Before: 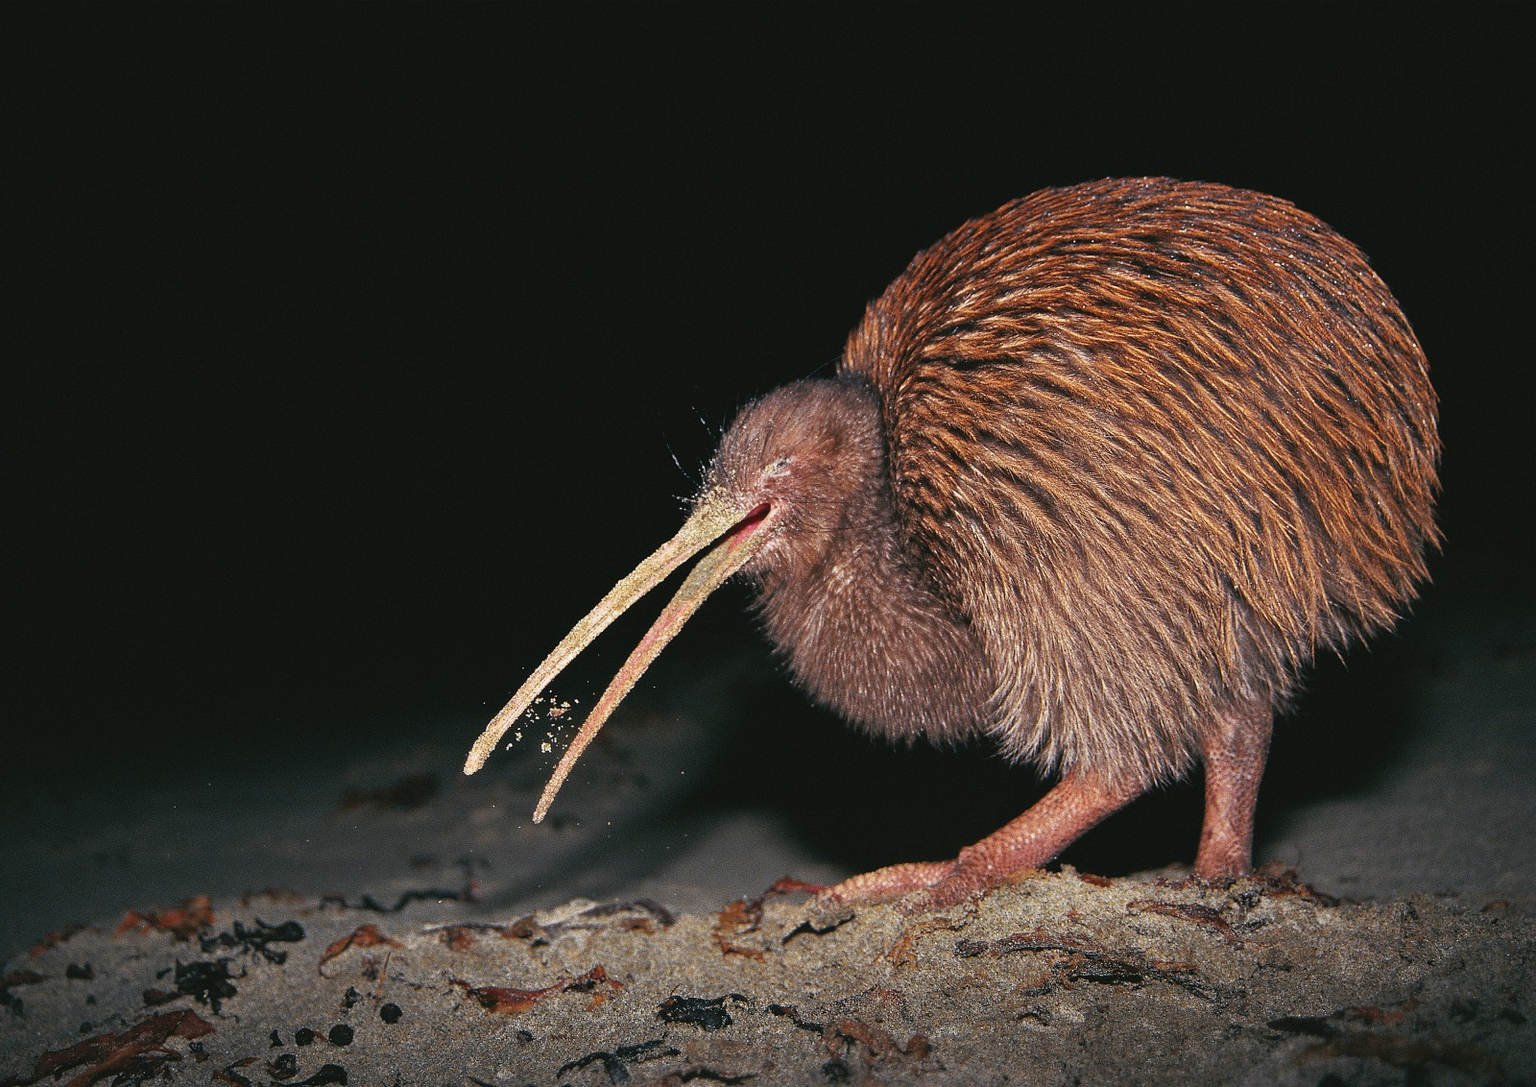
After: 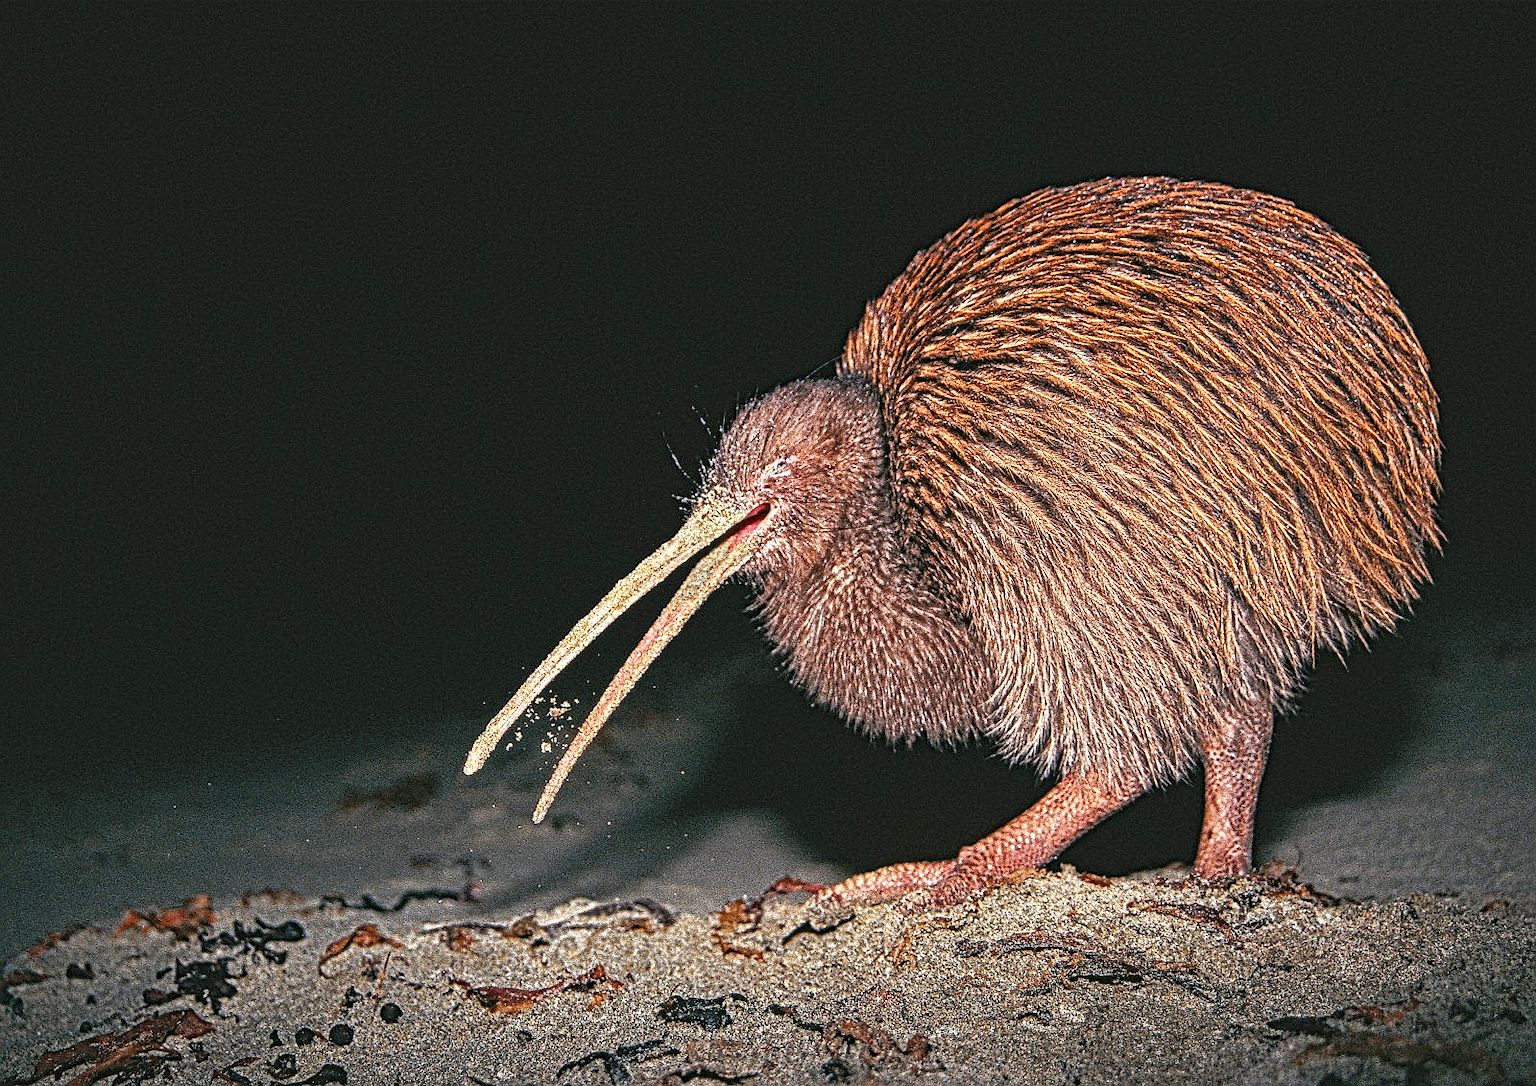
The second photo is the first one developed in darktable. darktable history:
color balance rgb: perceptual saturation grading › global saturation 20%, perceptual saturation grading › highlights -25%, perceptual saturation grading › shadows 25%
contrast brightness saturation: contrast 0.14, brightness 0.21
local contrast: mode bilateral grid, contrast 20, coarseness 3, detail 300%, midtone range 0.2
